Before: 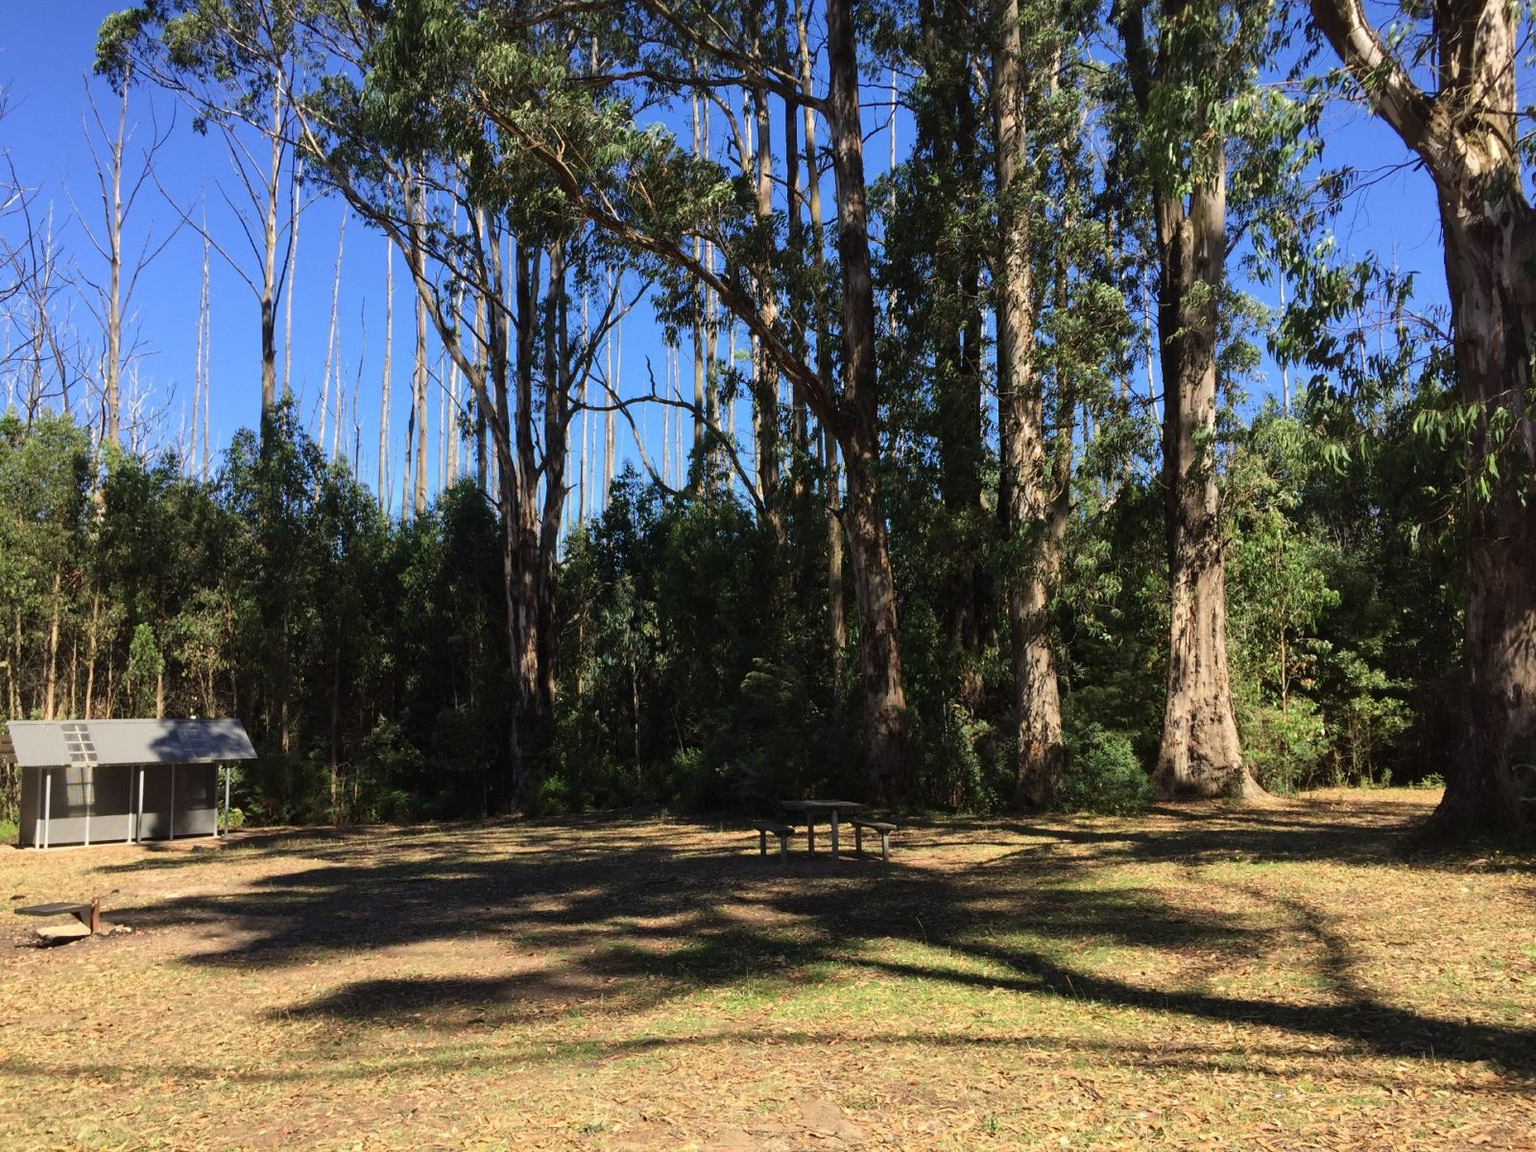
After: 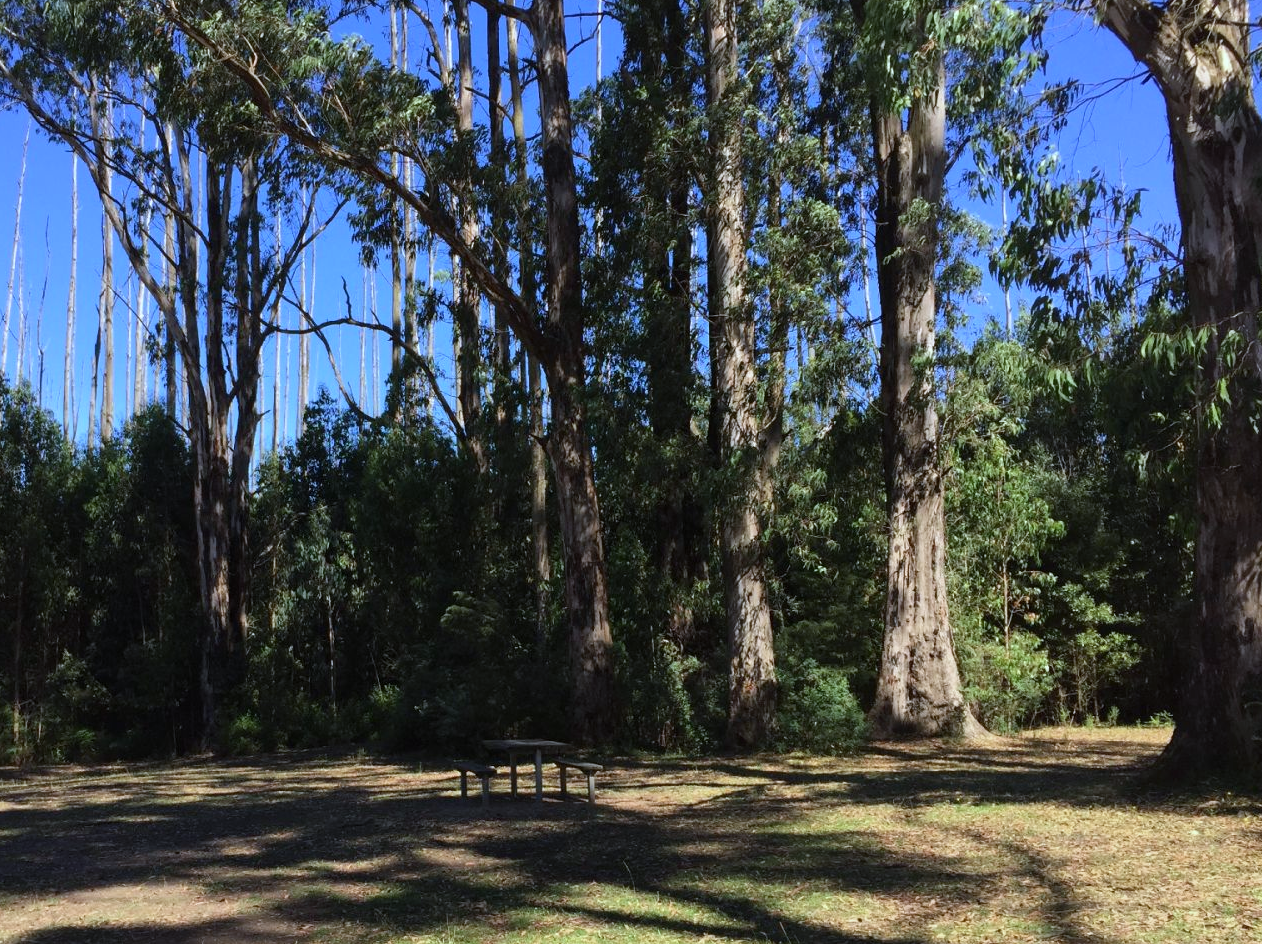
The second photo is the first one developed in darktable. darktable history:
crop and rotate: left 20.74%, top 7.912%, right 0.375%, bottom 13.378%
white balance: red 0.926, green 1.003, blue 1.133
